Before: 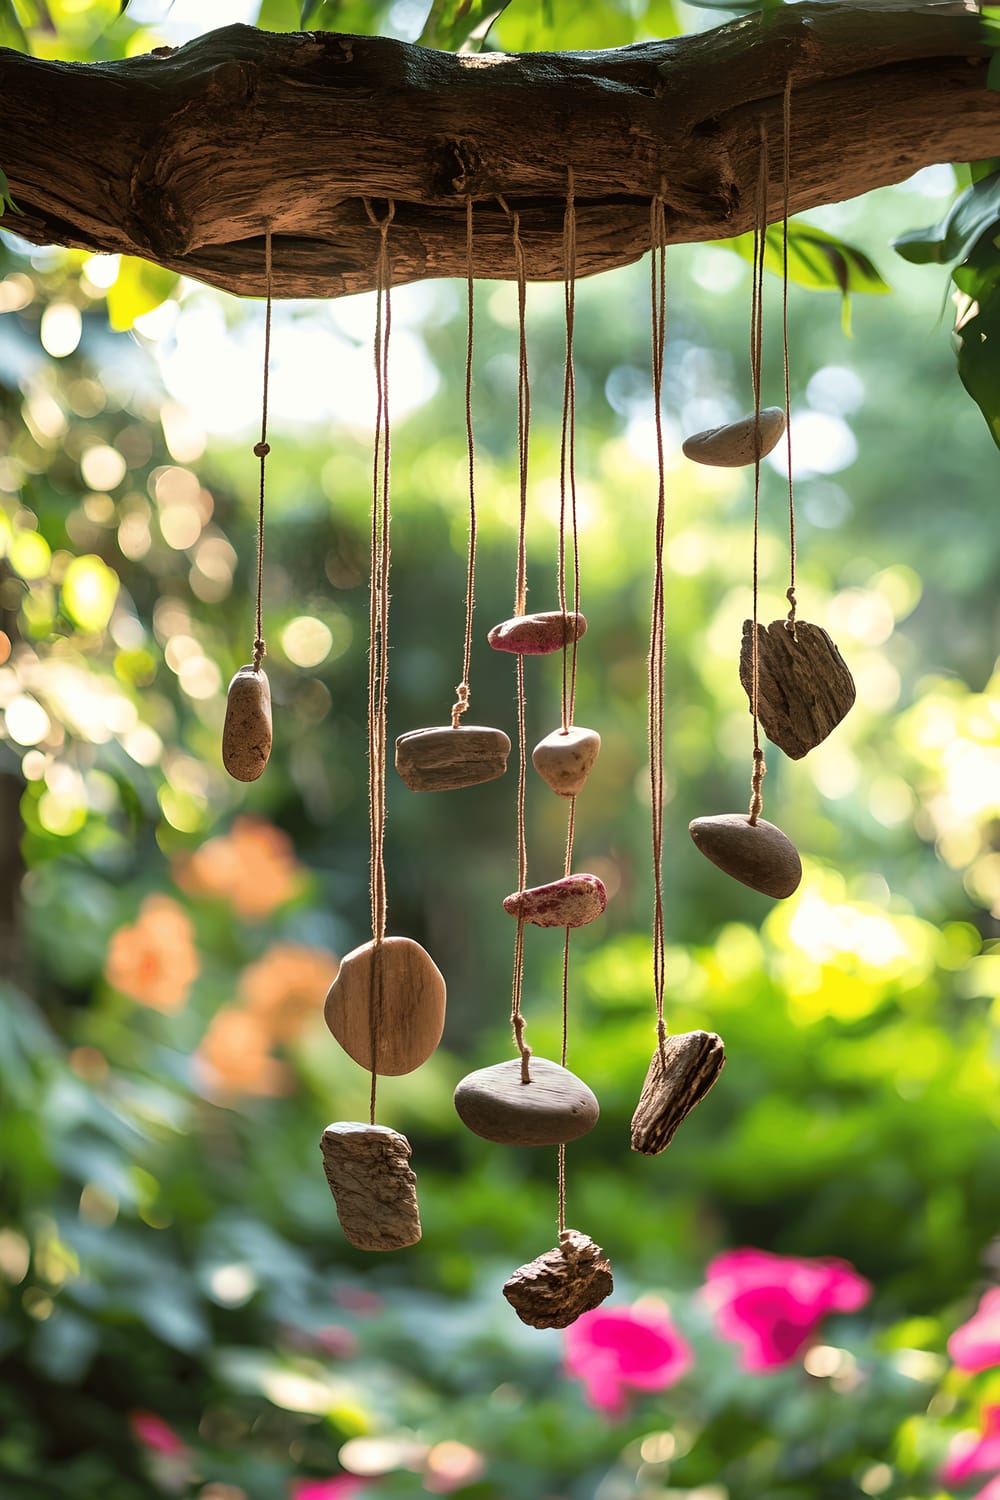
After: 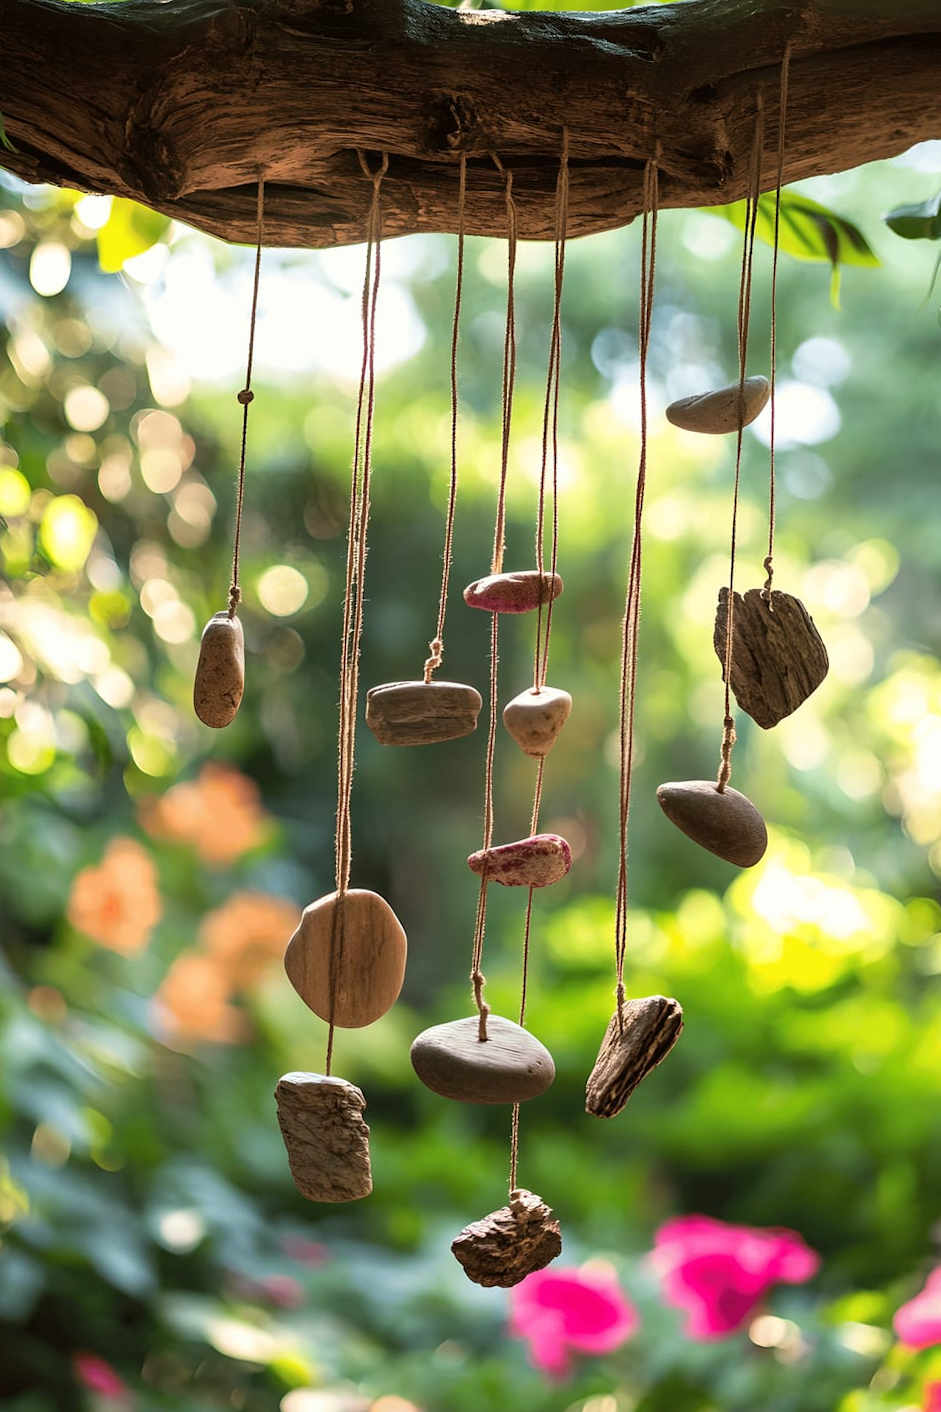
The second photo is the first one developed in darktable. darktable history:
crop and rotate: angle -2.4°
